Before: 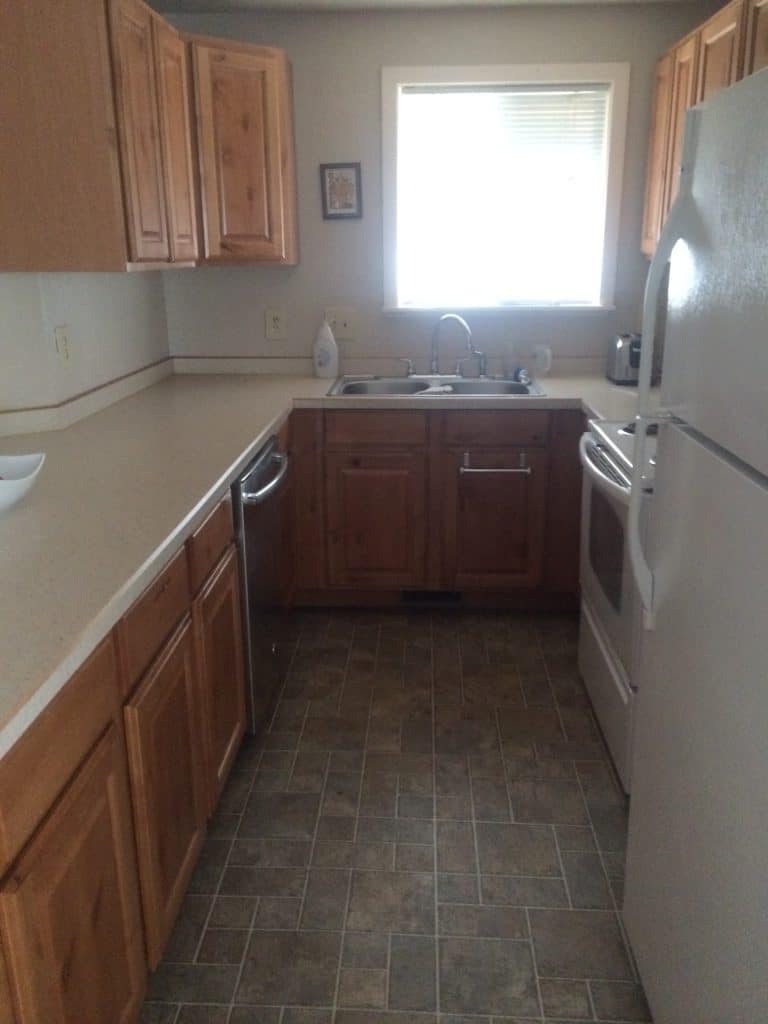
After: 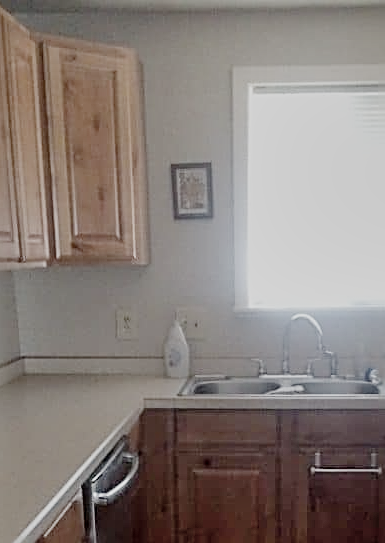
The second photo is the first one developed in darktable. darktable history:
exposure: black level correction -0.002, exposure 0.531 EV, compensate highlight preservation false
local contrast: mode bilateral grid, contrast 10, coarseness 25, detail 111%, midtone range 0.2
sharpen: radius 2.576, amount 0.686
crop: left 19.432%, right 30.358%, bottom 46.895%
contrast brightness saturation: contrast 0.098, saturation -0.354
shadows and highlights: shadows 60.58, soften with gaussian
filmic rgb: middle gray luminance 17.89%, black relative exposure -7.54 EV, white relative exposure 8.47 EV, target black luminance 0%, hardness 2.23, latitude 17.7%, contrast 0.886, highlights saturation mix 6.07%, shadows ↔ highlights balance 10.99%, preserve chrominance no, color science v4 (2020), contrast in shadows soft
